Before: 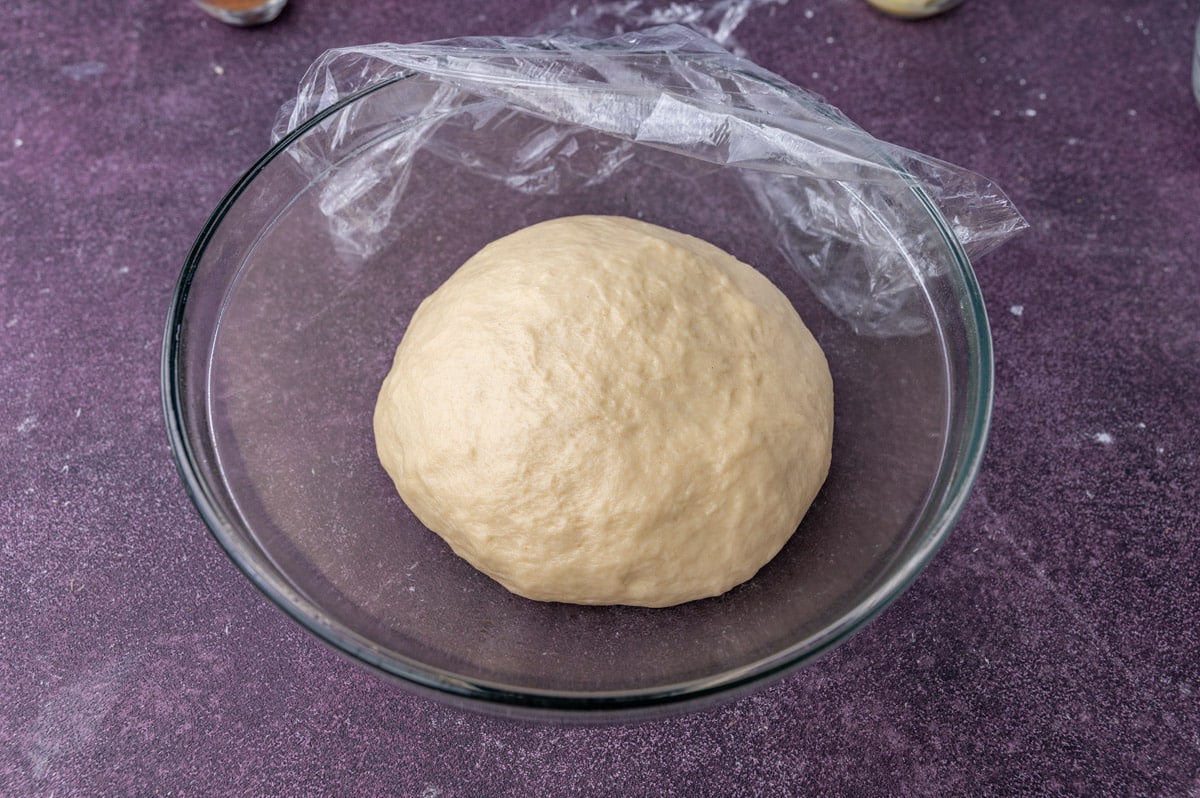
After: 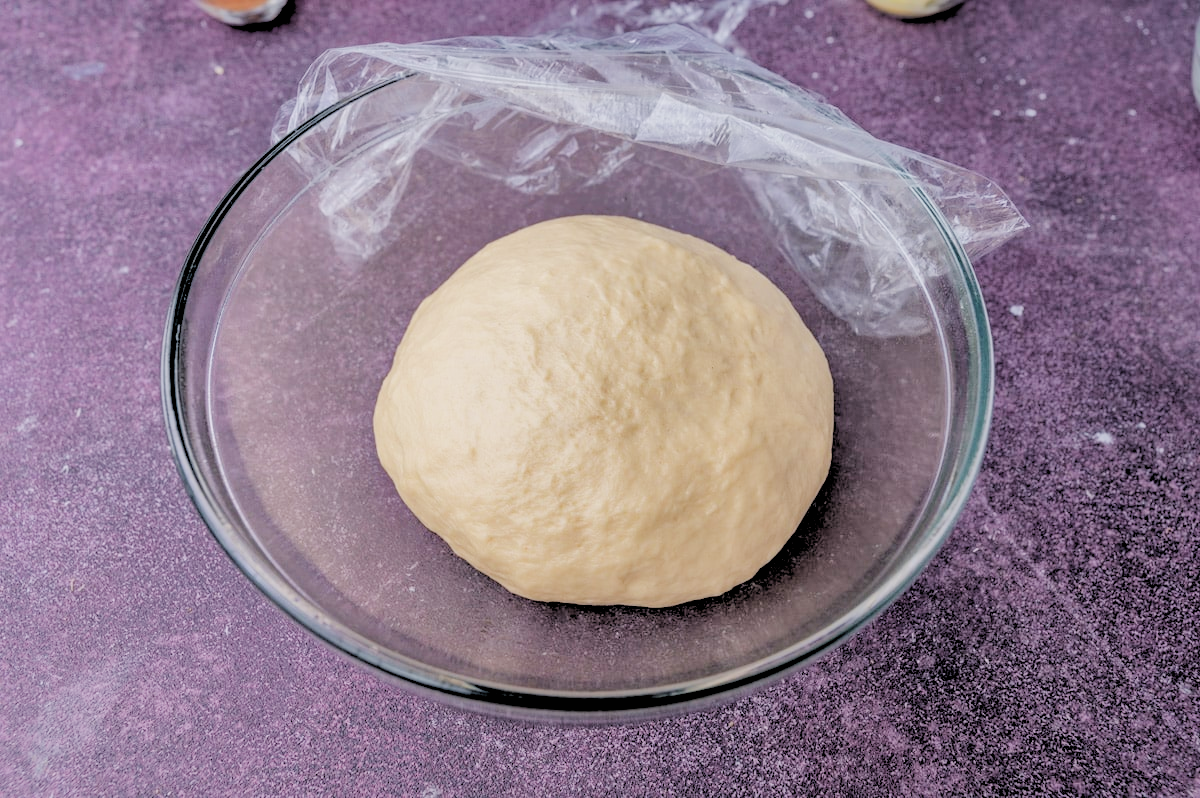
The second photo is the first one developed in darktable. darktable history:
filmic rgb: black relative exposure -7.65 EV, white relative exposure 4.56 EV, hardness 3.61
exposure: black level correction 0, exposure 1.1 EV, compensate highlight preservation false
rgb levels: levels [[0.029, 0.461, 0.922], [0, 0.5, 1], [0, 0.5, 1]]
shadows and highlights: shadows 40, highlights -60
